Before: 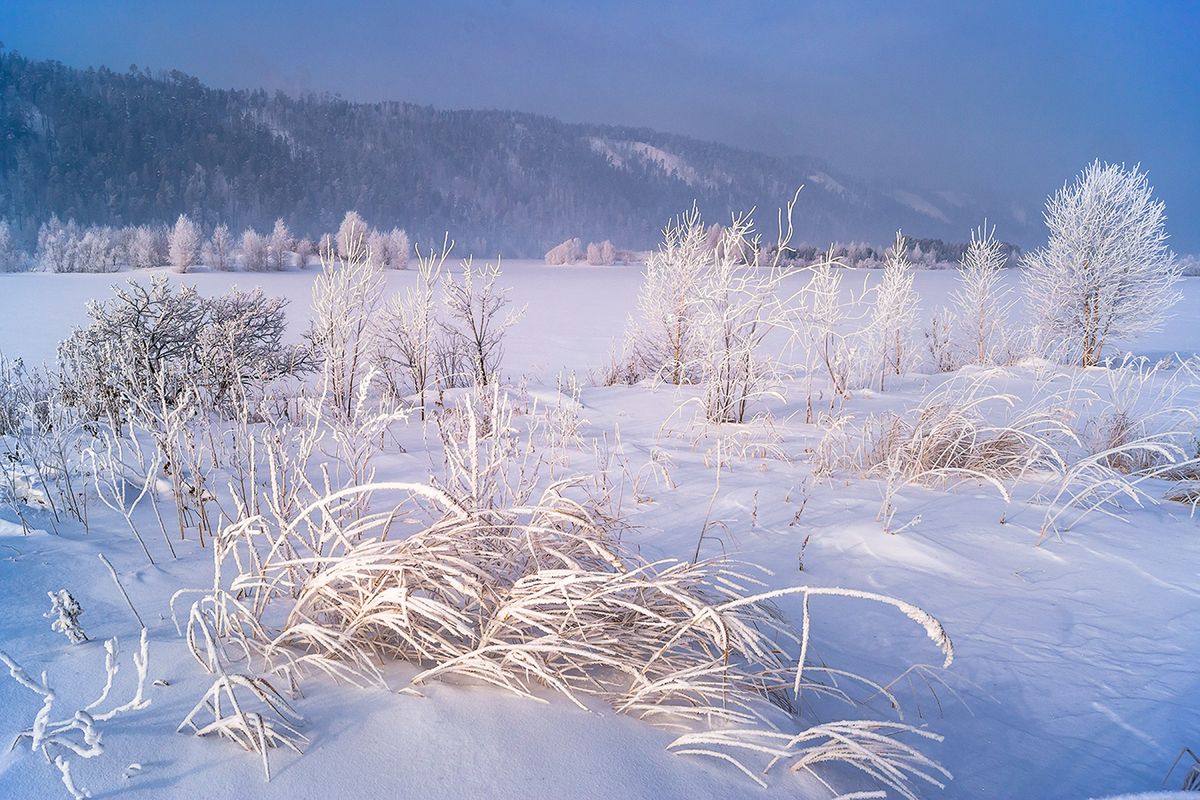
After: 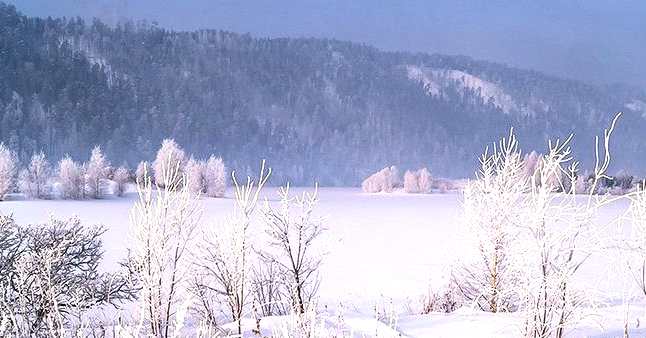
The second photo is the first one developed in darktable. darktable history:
crop: left 15.306%, top 9.065%, right 30.789%, bottom 48.638%
tone equalizer: -8 EV -0.75 EV, -7 EV -0.7 EV, -6 EV -0.6 EV, -5 EV -0.4 EV, -3 EV 0.4 EV, -2 EV 0.6 EV, -1 EV 0.7 EV, +0 EV 0.75 EV, edges refinement/feathering 500, mask exposure compensation -1.57 EV, preserve details no
